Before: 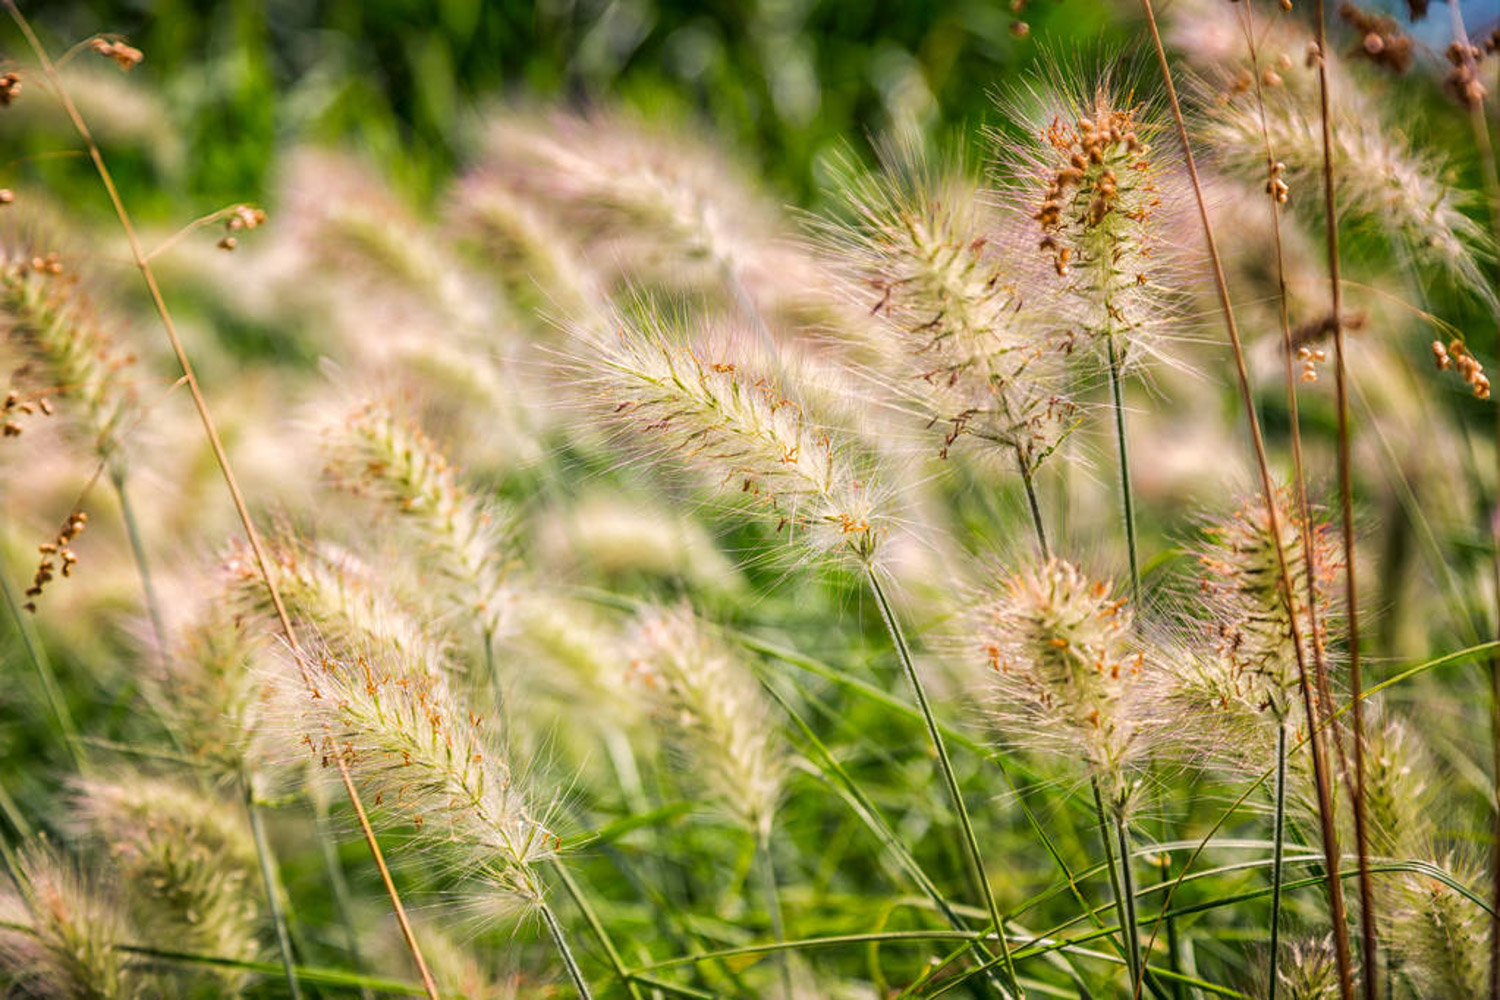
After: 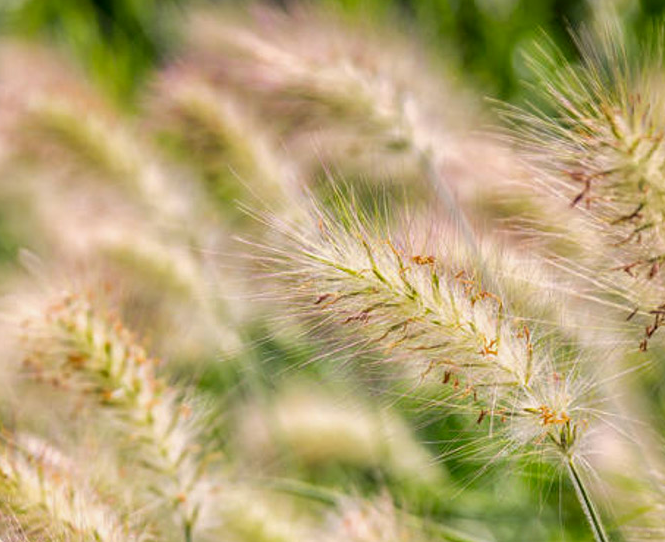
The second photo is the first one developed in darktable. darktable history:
contrast brightness saturation: contrast 0.075
shadows and highlights: shadows -20.21, white point adjustment -1.83, highlights -35.11, highlights color adjustment 52.42%
crop: left 20.016%, top 10.834%, right 35.606%, bottom 34.87%
